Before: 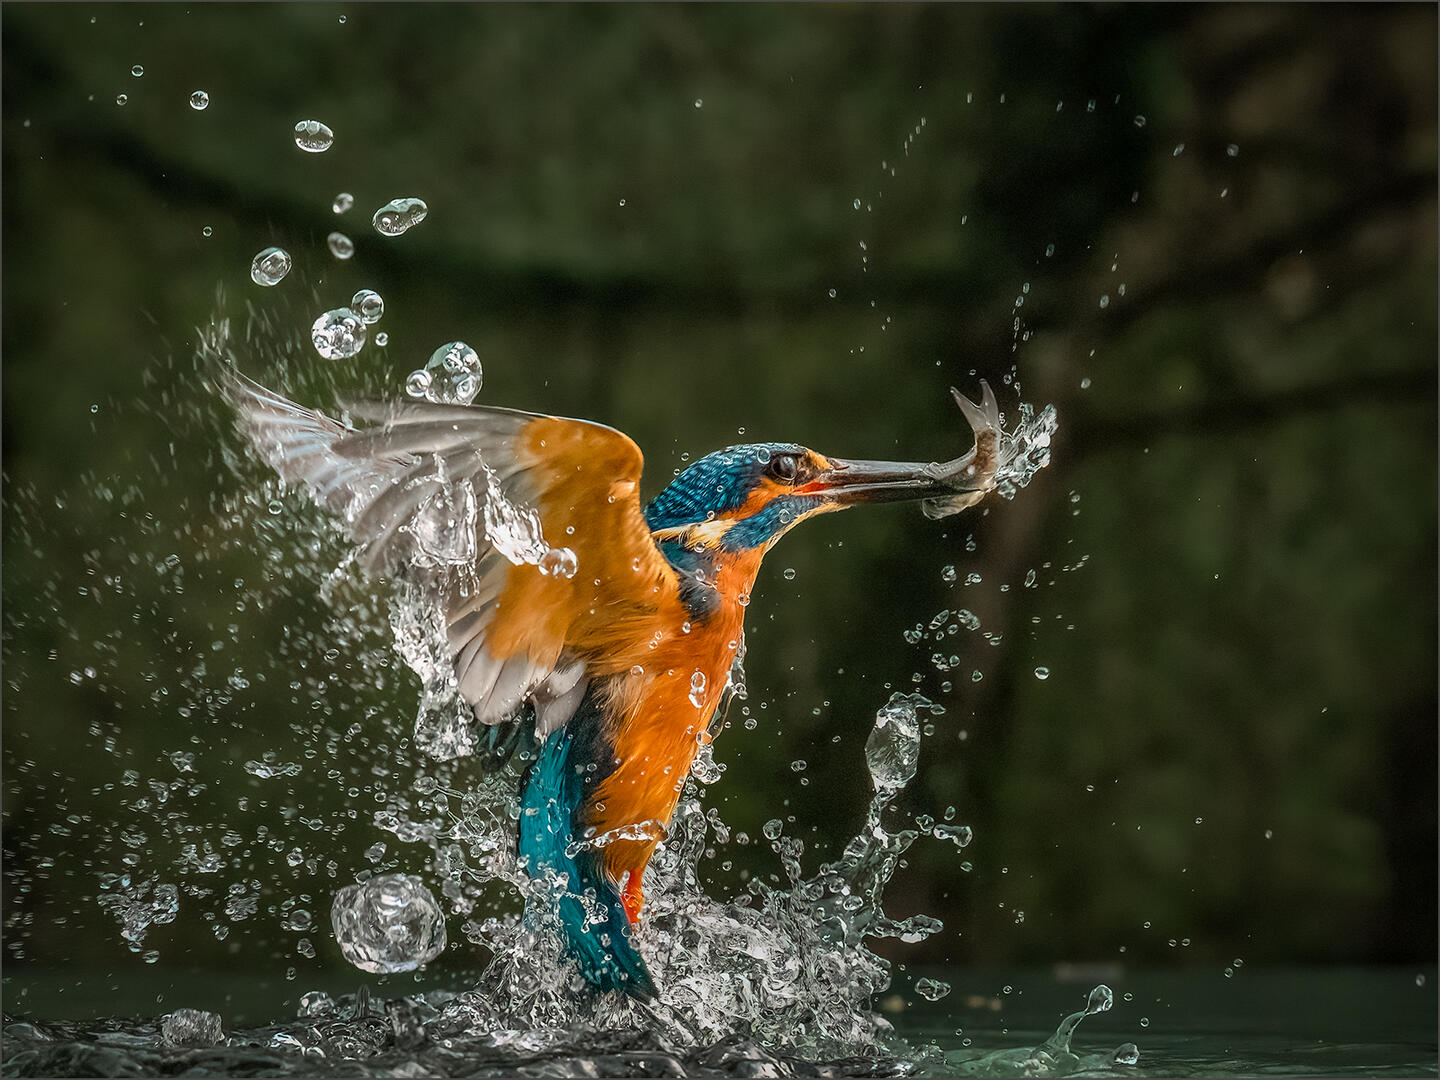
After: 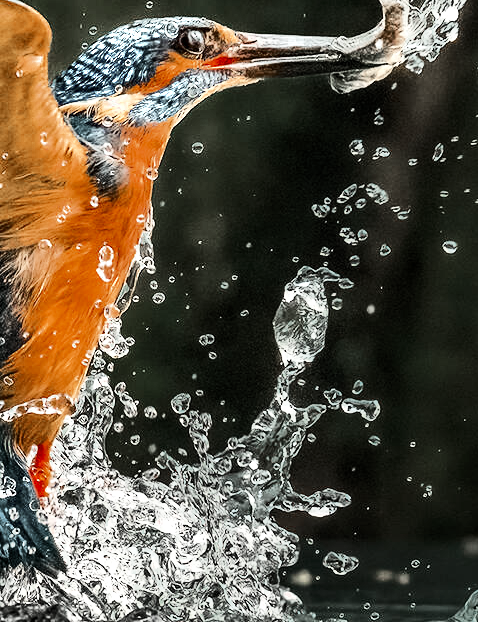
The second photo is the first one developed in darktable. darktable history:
crop: left 41.125%, top 39.498%, right 25.628%, bottom 2.906%
tone curve: curves: ch0 [(0, 0) (0.003, 0.003) (0.011, 0.012) (0.025, 0.024) (0.044, 0.039) (0.069, 0.052) (0.1, 0.072) (0.136, 0.097) (0.177, 0.128) (0.224, 0.168) (0.277, 0.217) (0.335, 0.276) (0.399, 0.345) (0.468, 0.429) (0.543, 0.524) (0.623, 0.628) (0.709, 0.732) (0.801, 0.829) (0.898, 0.919) (1, 1)], color space Lab, independent channels, preserve colors none
base curve: curves: ch0 [(0, 0) (0.007, 0.004) (0.027, 0.03) (0.046, 0.07) (0.207, 0.54) (0.442, 0.872) (0.673, 0.972) (1, 1)]
color zones: curves: ch0 [(0, 0.5) (0.125, 0.4) (0.25, 0.5) (0.375, 0.4) (0.5, 0.4) (0.625, 0.6) (0.75, 0.6) (0.875, 0.5)]; ch1 [(0, 0.35) (0.125, 0.45) (0.25, 0.35) (0.375, 0.35) (0.5, 0.35) (0.625, 0.35) (0.75, 0.45) (0.875, 0.35)]; ch2 [(0, 0.6) (0.125, 0.5) (0.25, 0.5) (0.375, 0.6) (0.5, 0.6) (0.625, 0.5) (0.75, 0.5) (0.875, 0.5)], mix 101.61%
local contrast: highlights 103%, shadows 99%, detail 120%, midtone range 0.2
haze removal: compatibility mode true, adaptive false
exposure: exposure 0.272 EV, compensate highlight preservation false
